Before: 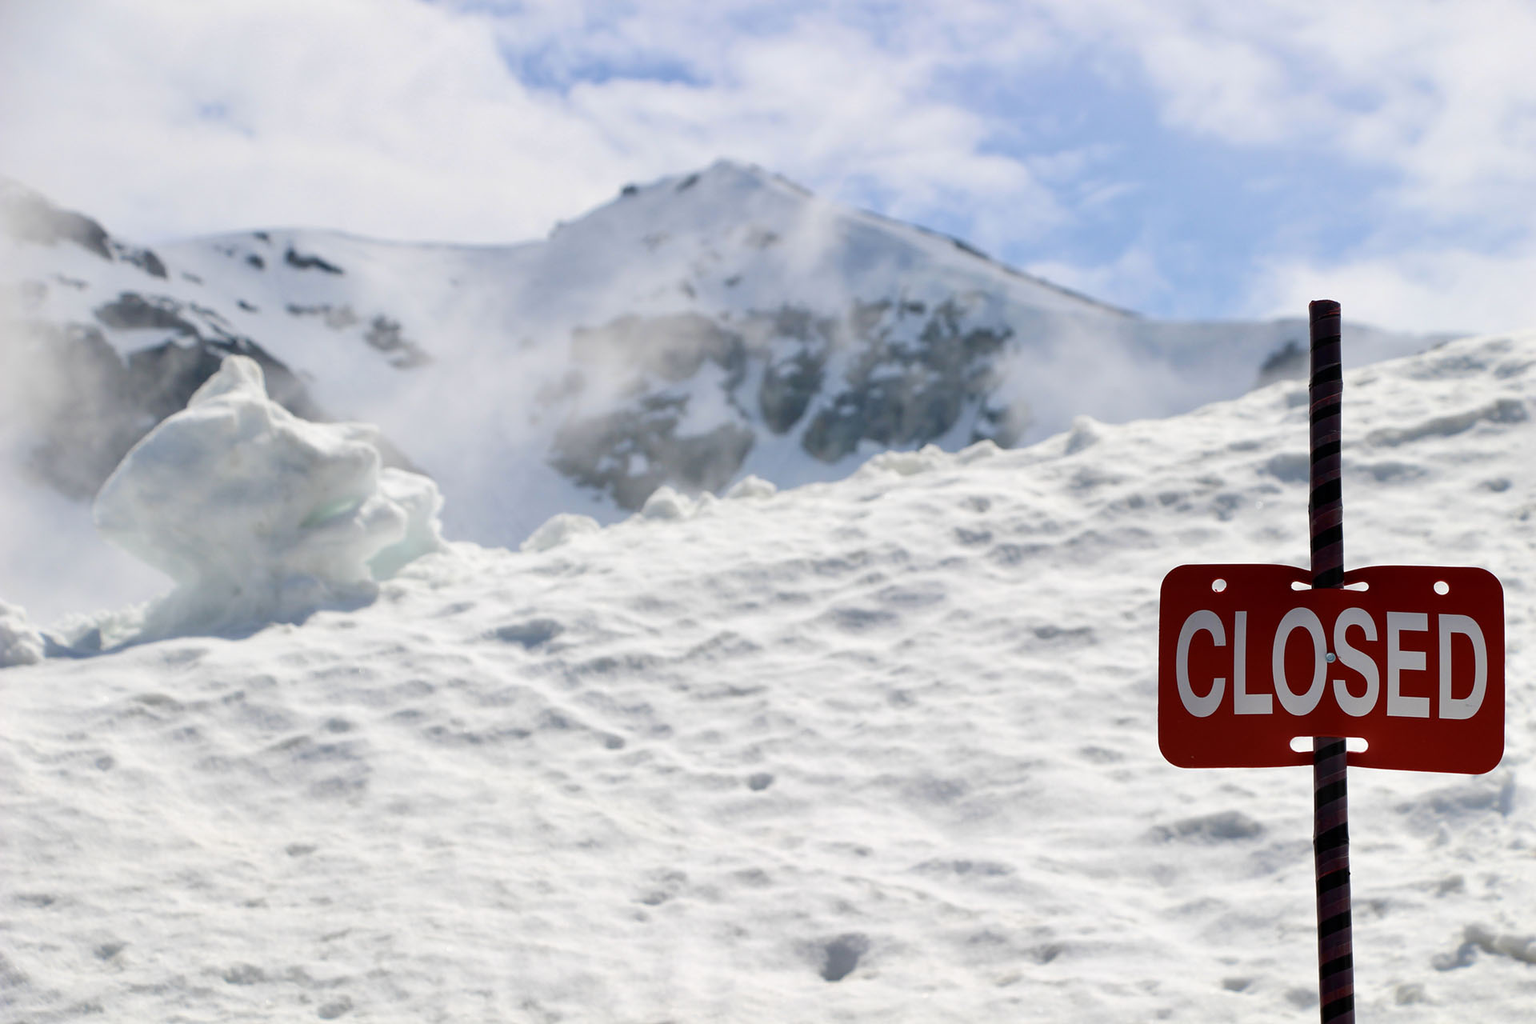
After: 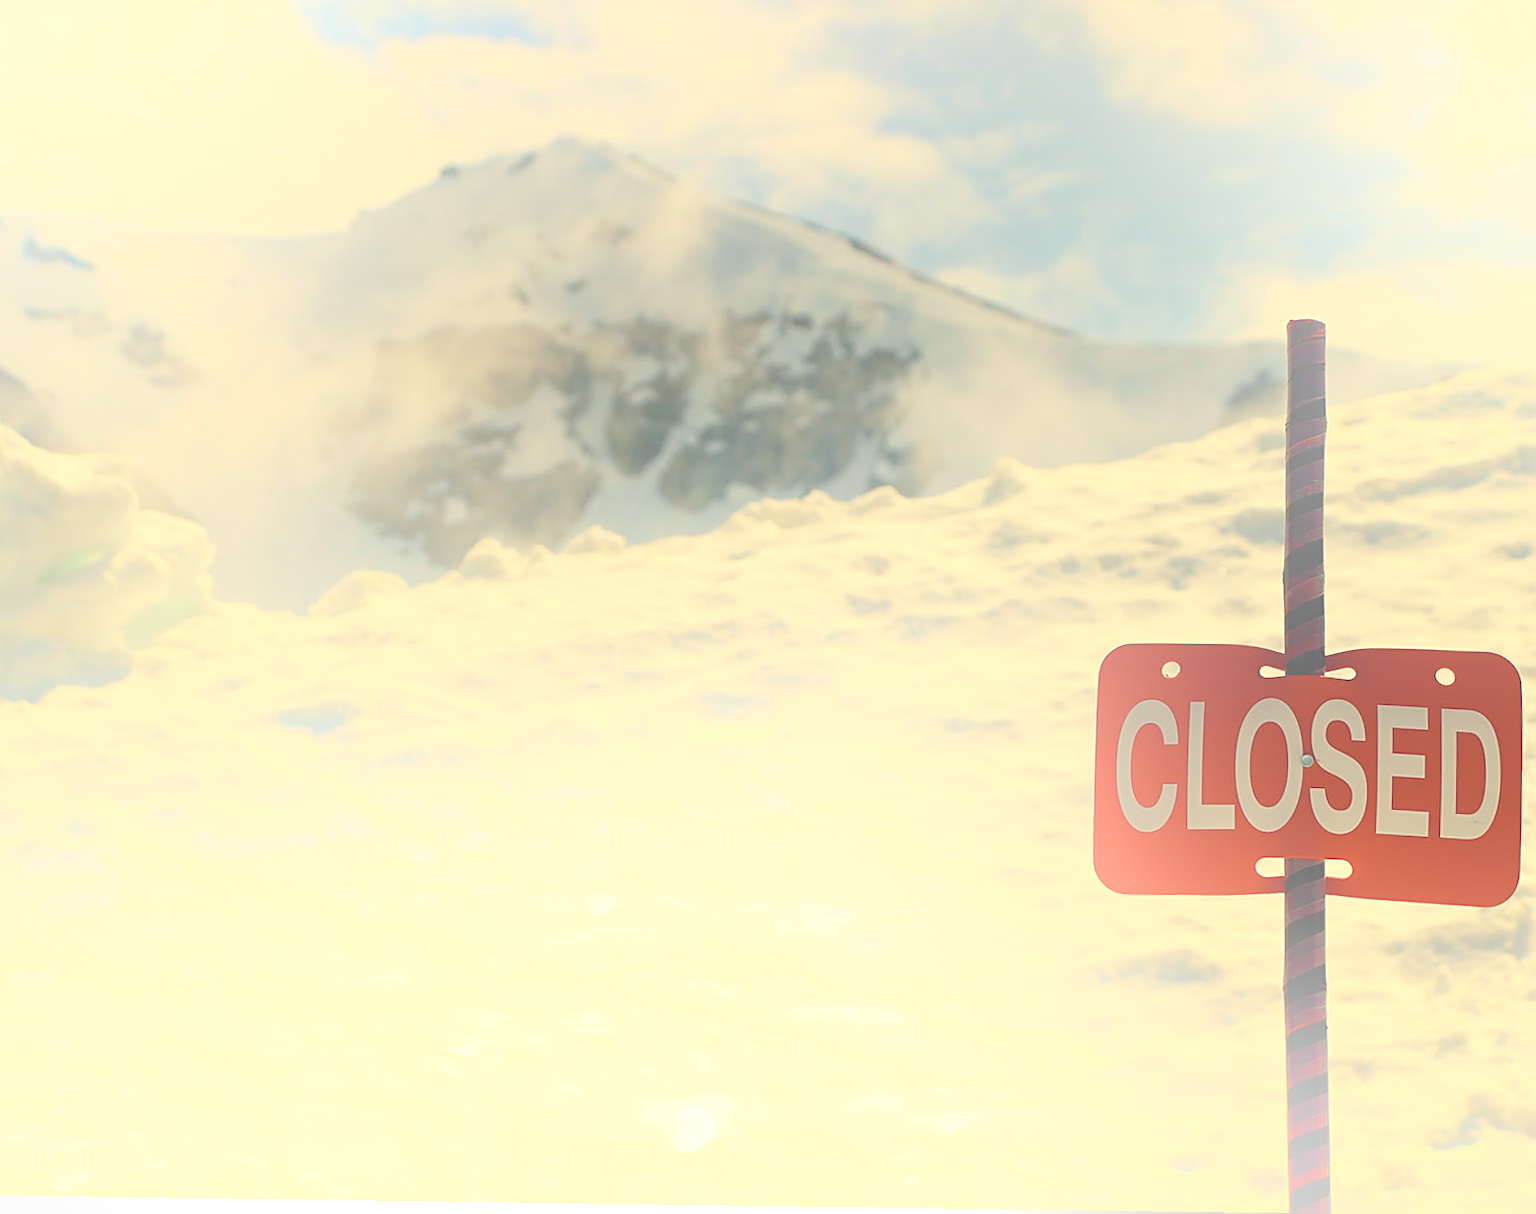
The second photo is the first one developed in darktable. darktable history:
crop and rotate: left 17.959%, top 5.771%, right 1.742%
sharpen: on, module defaults
white balance: red 1.08, blue 0.791
rotate and perspective: rotation 0.8°, automatic cropping off
exposure: black level correction 0.001, compensate highlight preservation false
bloom: size 38%, threshold 95%, strength 30%
